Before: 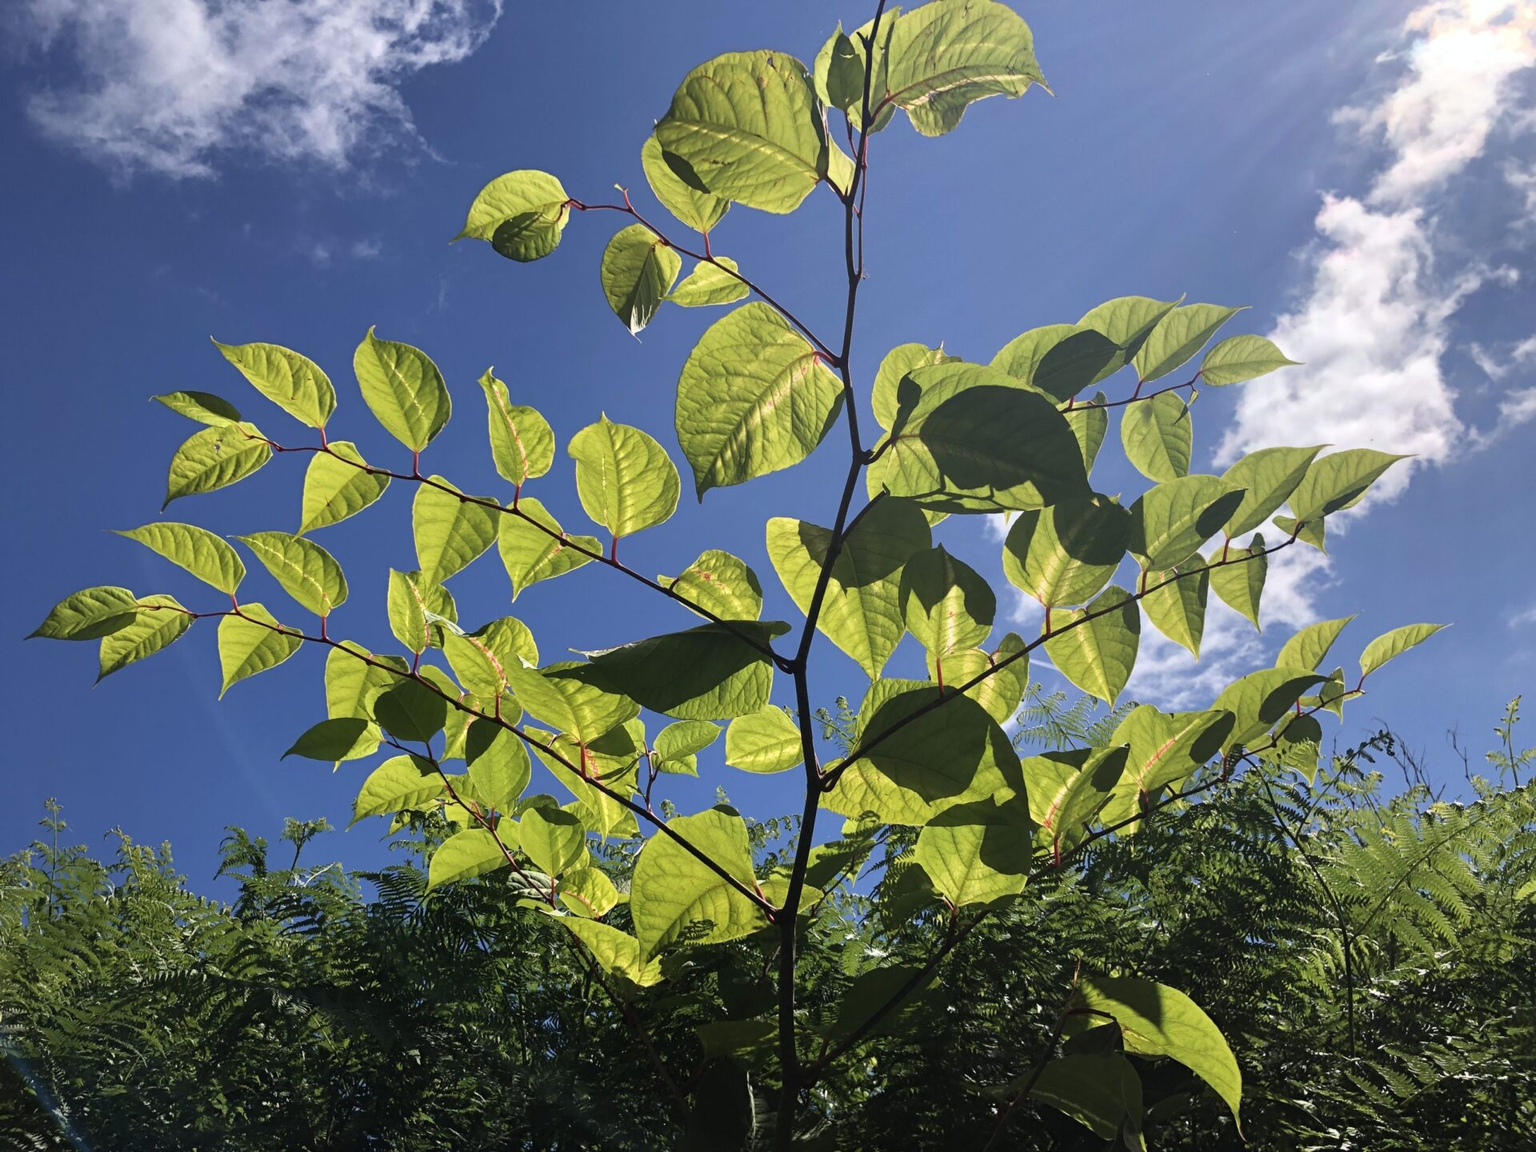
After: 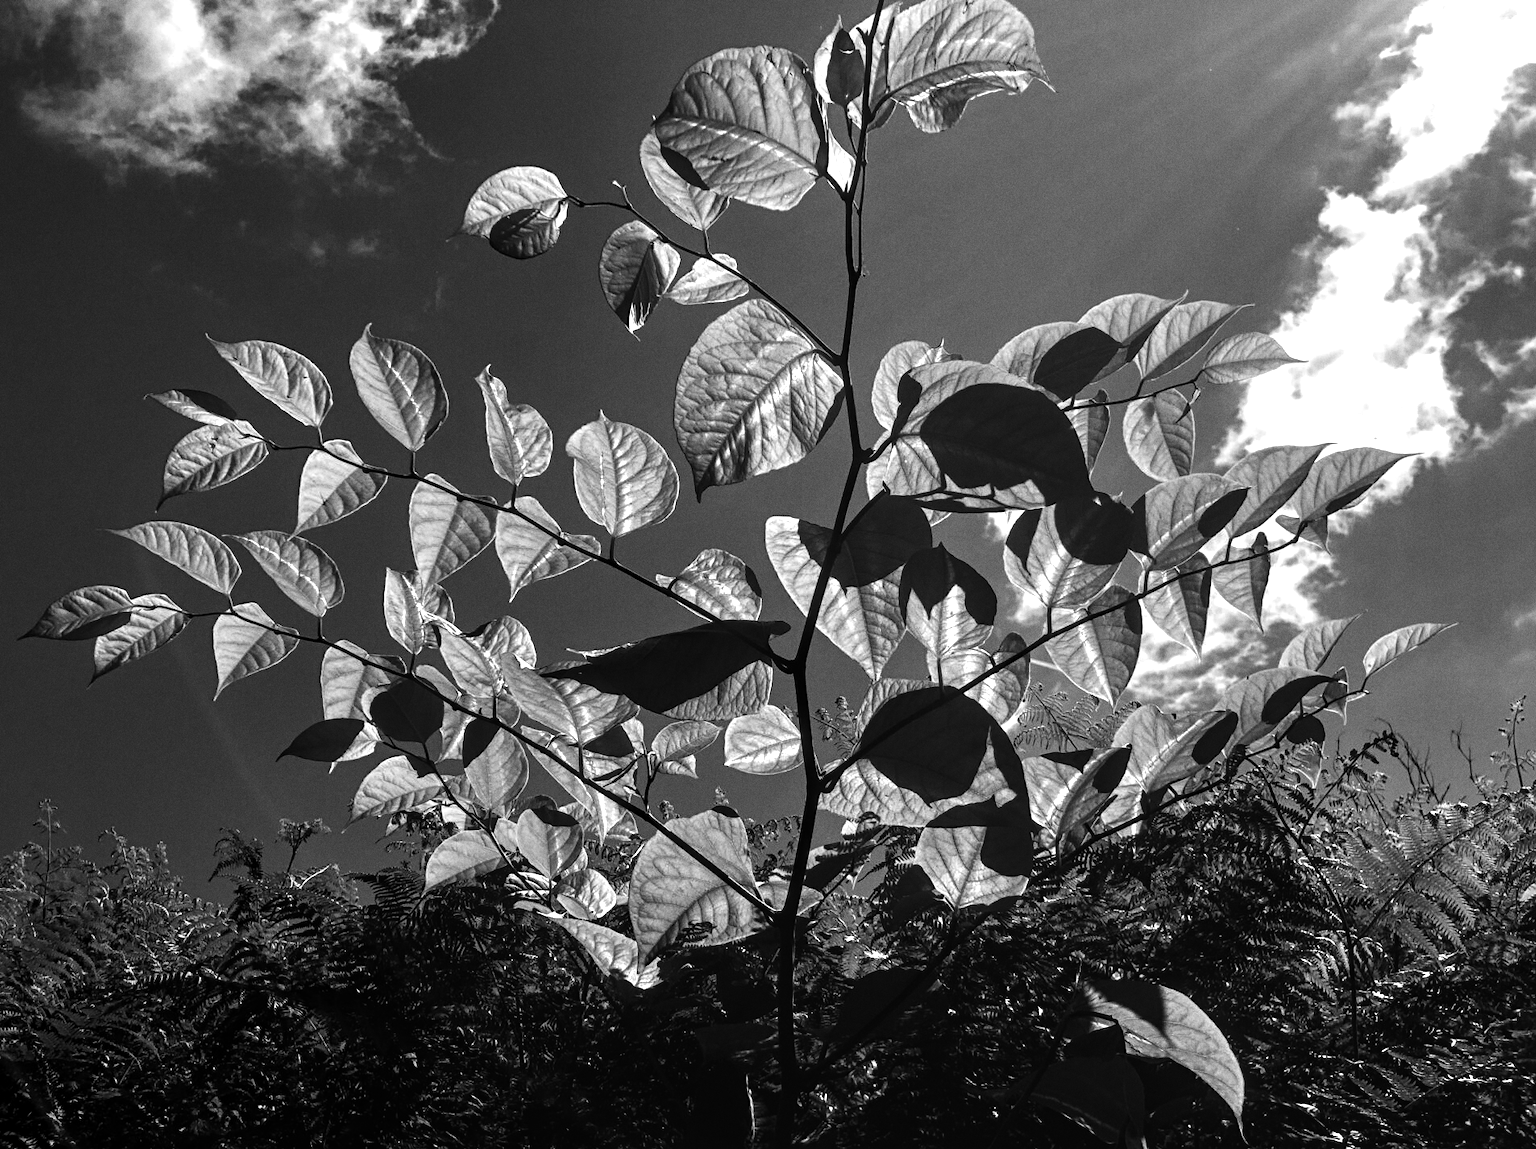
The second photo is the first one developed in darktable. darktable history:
contrast brightness saturation: contrast 0.09, brightness -0.59, saturation 0.17
crop: left 0.434%, top 0.485%, right 0.244%, bottom 0.386%
white balance: red 1.05, blue 1.072
monochrome: a 16.06, b 15.48, size 1
local contrast: detail 117%
exposure: black level correction 0, exposure 0.7 EV, compensate exposure bias true, compensate highlight preservation false
grain: coarseness 0.47 ISO
